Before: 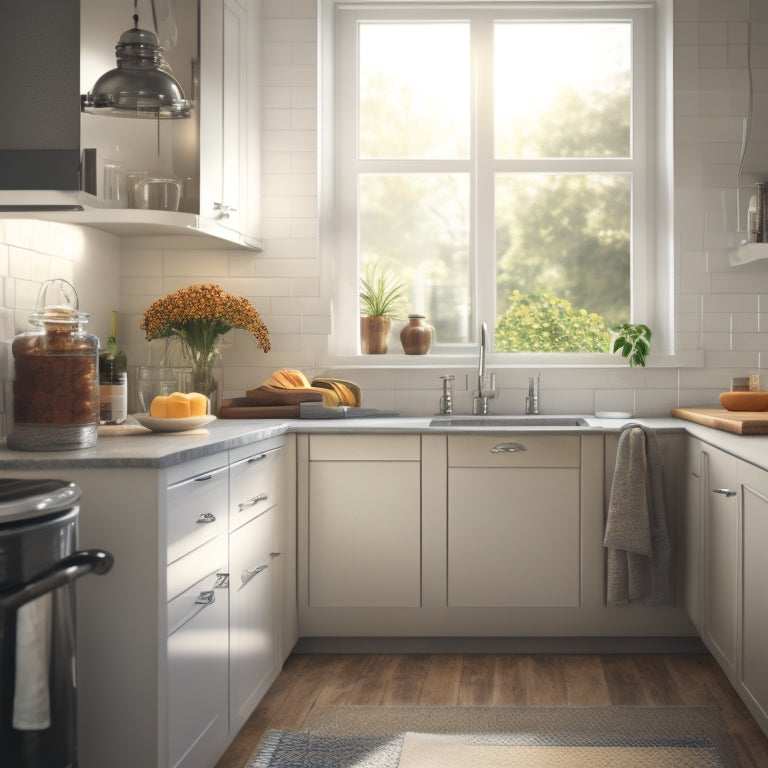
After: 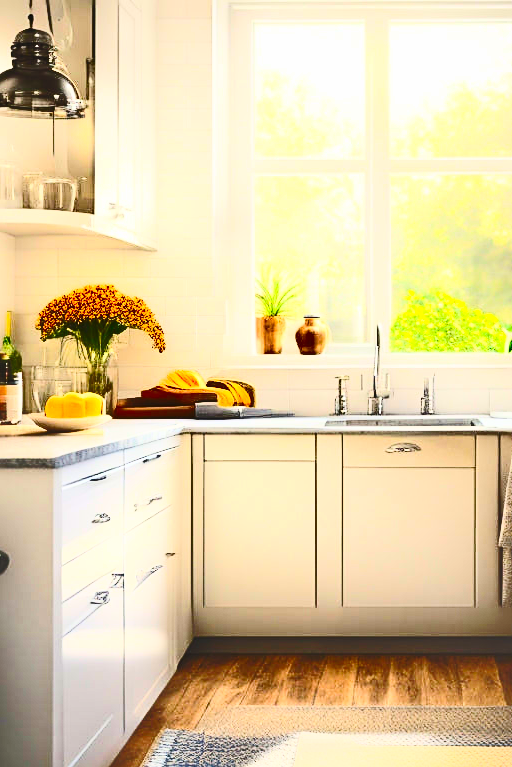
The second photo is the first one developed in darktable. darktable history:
crop and rotate: left 13.777%, right 19.501%
shadows and highlights: soften with gaussian
sharpen: on, module defaults
base curve: curves: ch0 [(0, 0) (0.073, 0.04) (0.157, 0.139) (0.492, 0.492) (0.758, 0.758) (1, 1)], preserve colors none
contrast brightness saturation: contrast 0.989, brightness 0.981, saturation 0.992
exposure: exposure 0.655 EV, compensate highlight preservation false
tone equalizer: -8 EV -0.012 EV, -7 EV 0.036 EV, -6 EV -0.007 EV, -5 EV 0.007 EV, -4 EV -0.035 EV, -3 EV -0.233 EV, -2 EV -0.657 EV, -1 EV -0.959 EV, +0 EV -0.993 EV, edges refinement/feathering 500, mask exposure compensation -1.57 EV, preserve details no
